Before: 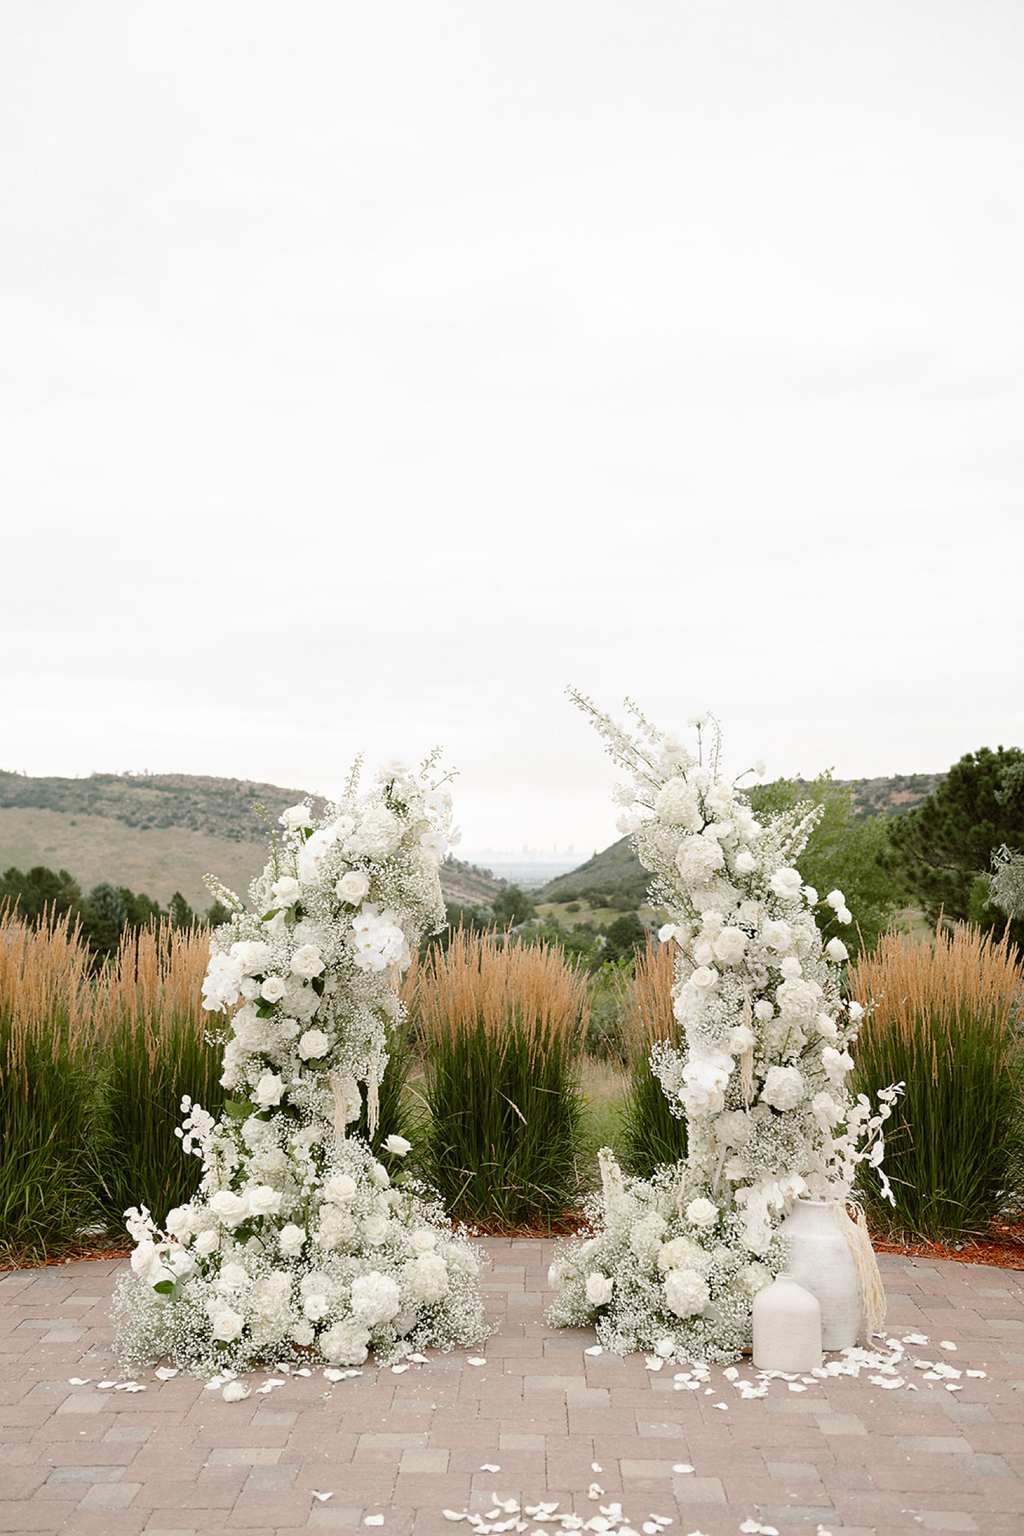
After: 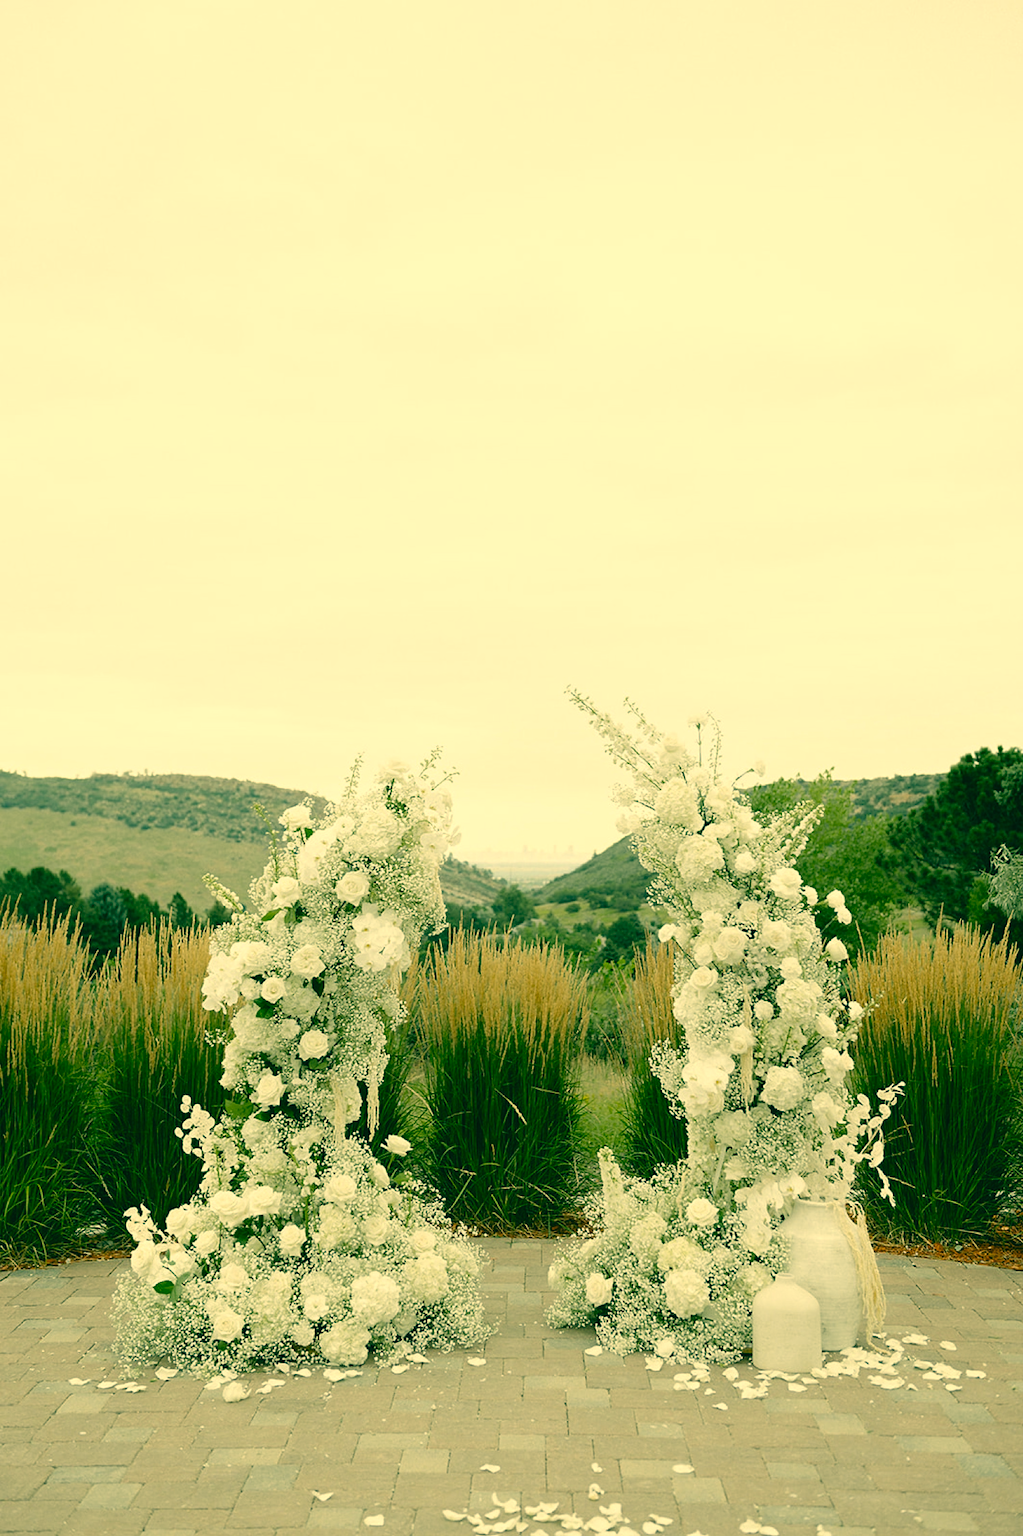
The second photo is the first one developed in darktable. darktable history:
tone equalizer: on, module defaults
color correction: highlights a* 1.83, highlights b* 34.54, shadows a* -37.01, shadows b* -5.63
